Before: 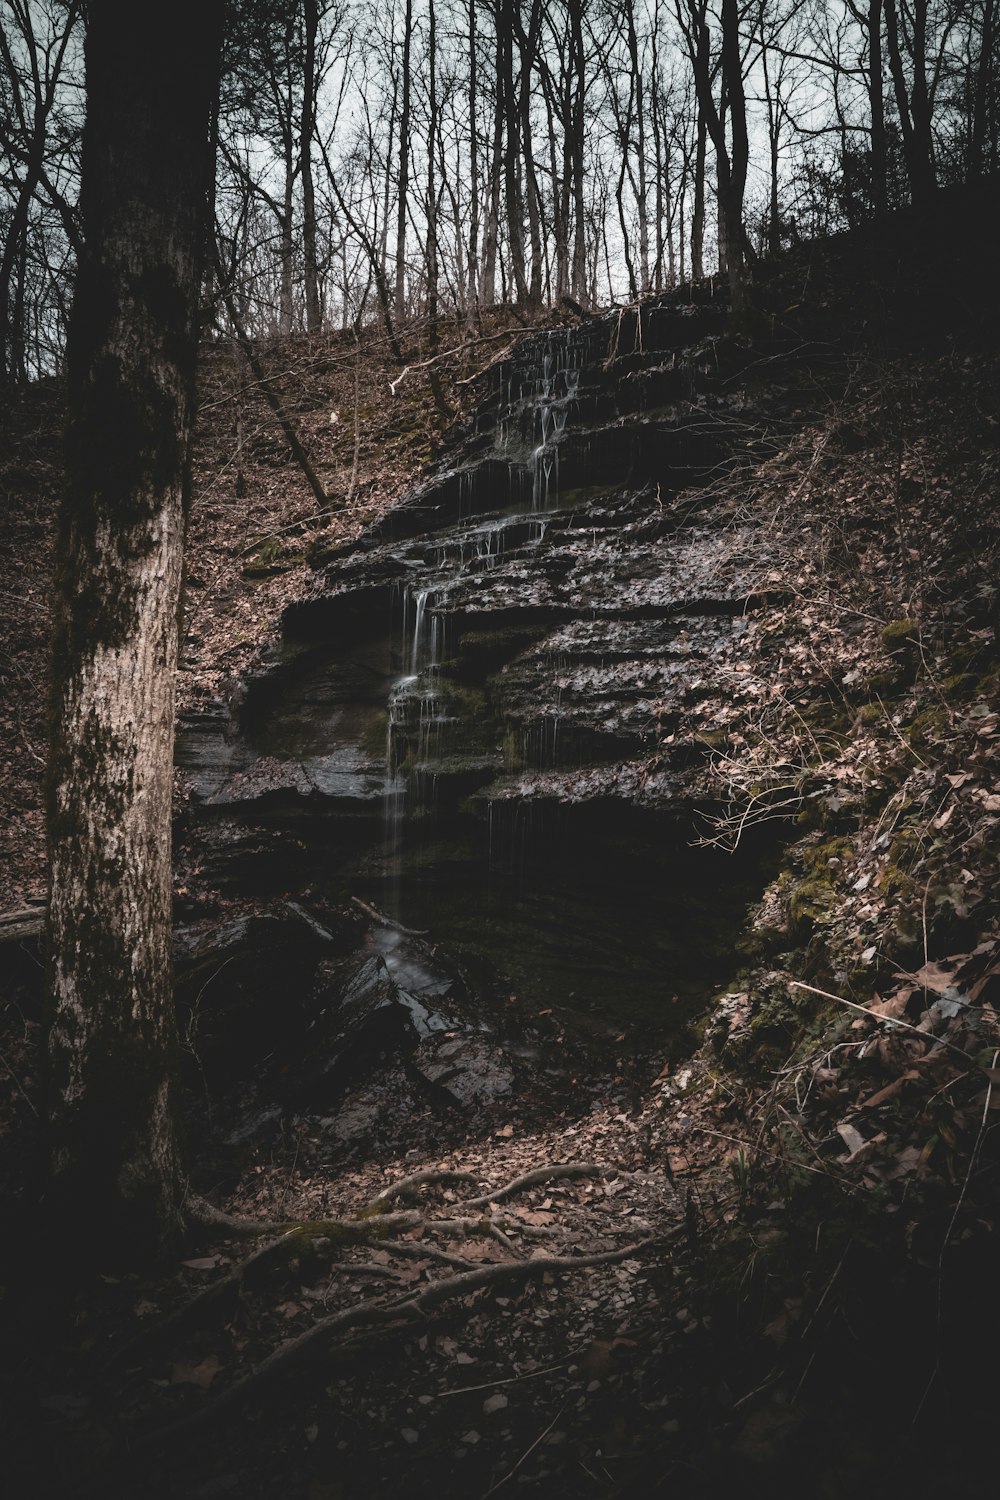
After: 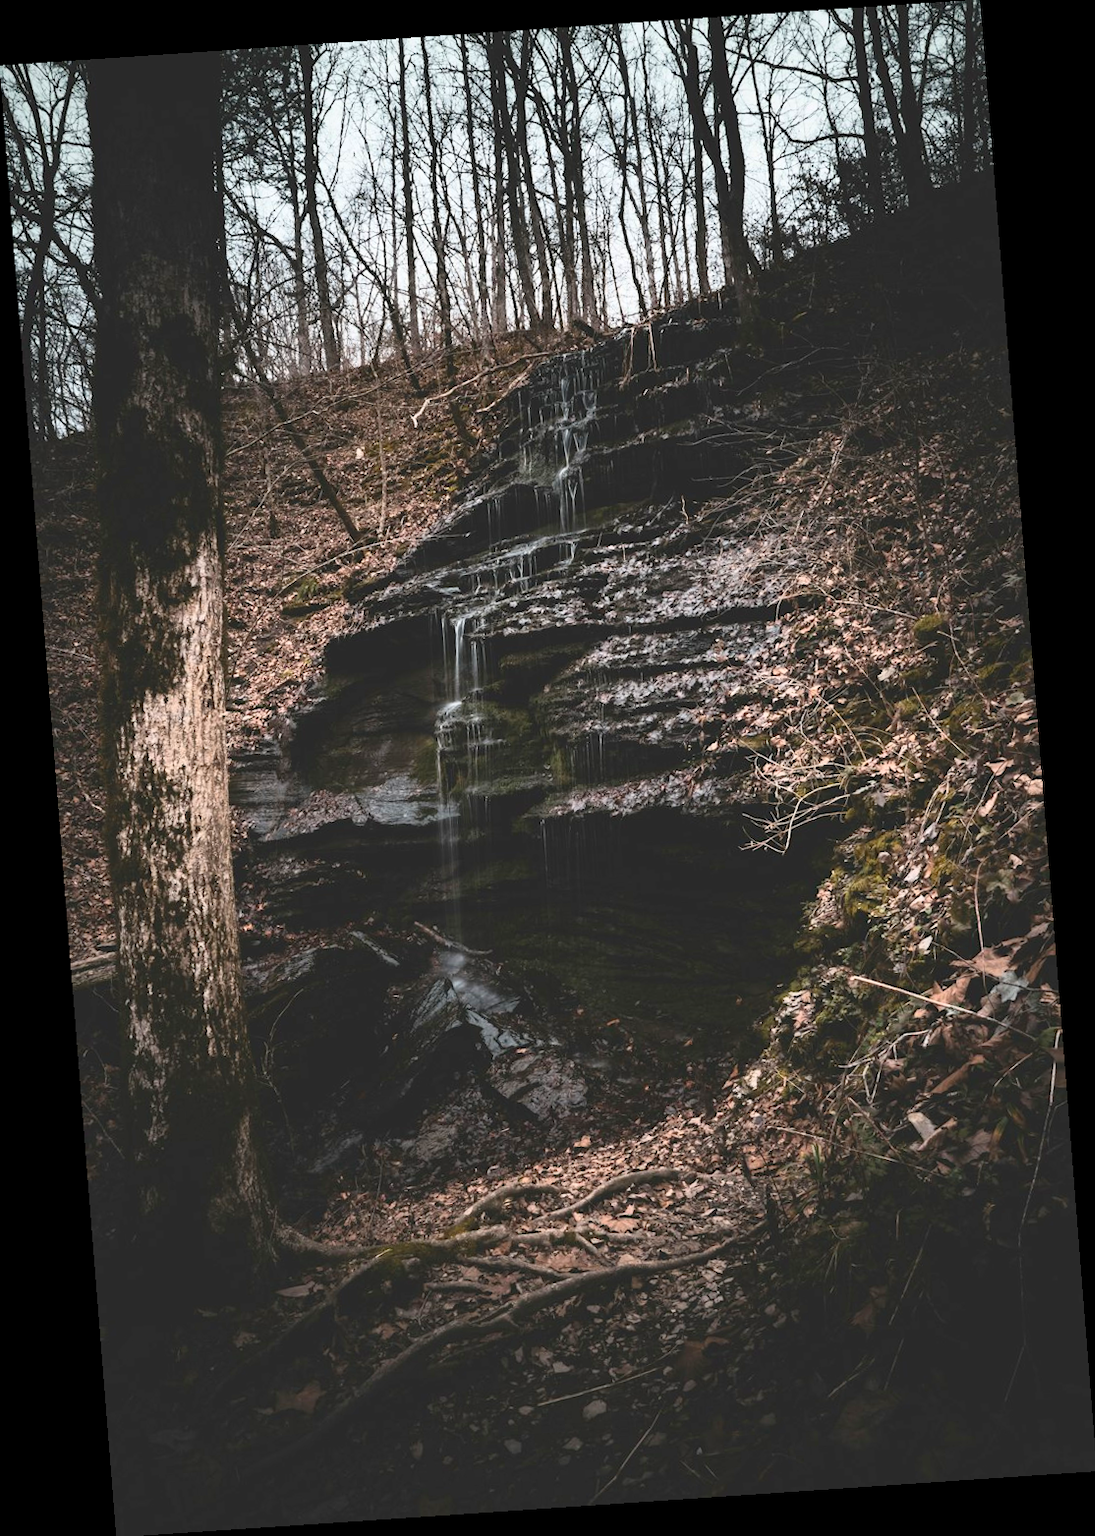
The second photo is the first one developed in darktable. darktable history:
rotate and perspective: rotation -4.2°, shear 0.006, automatic cropping off
contrast brightness saturation: contrast 0.24, brightness 0.26, saturation 0.39
